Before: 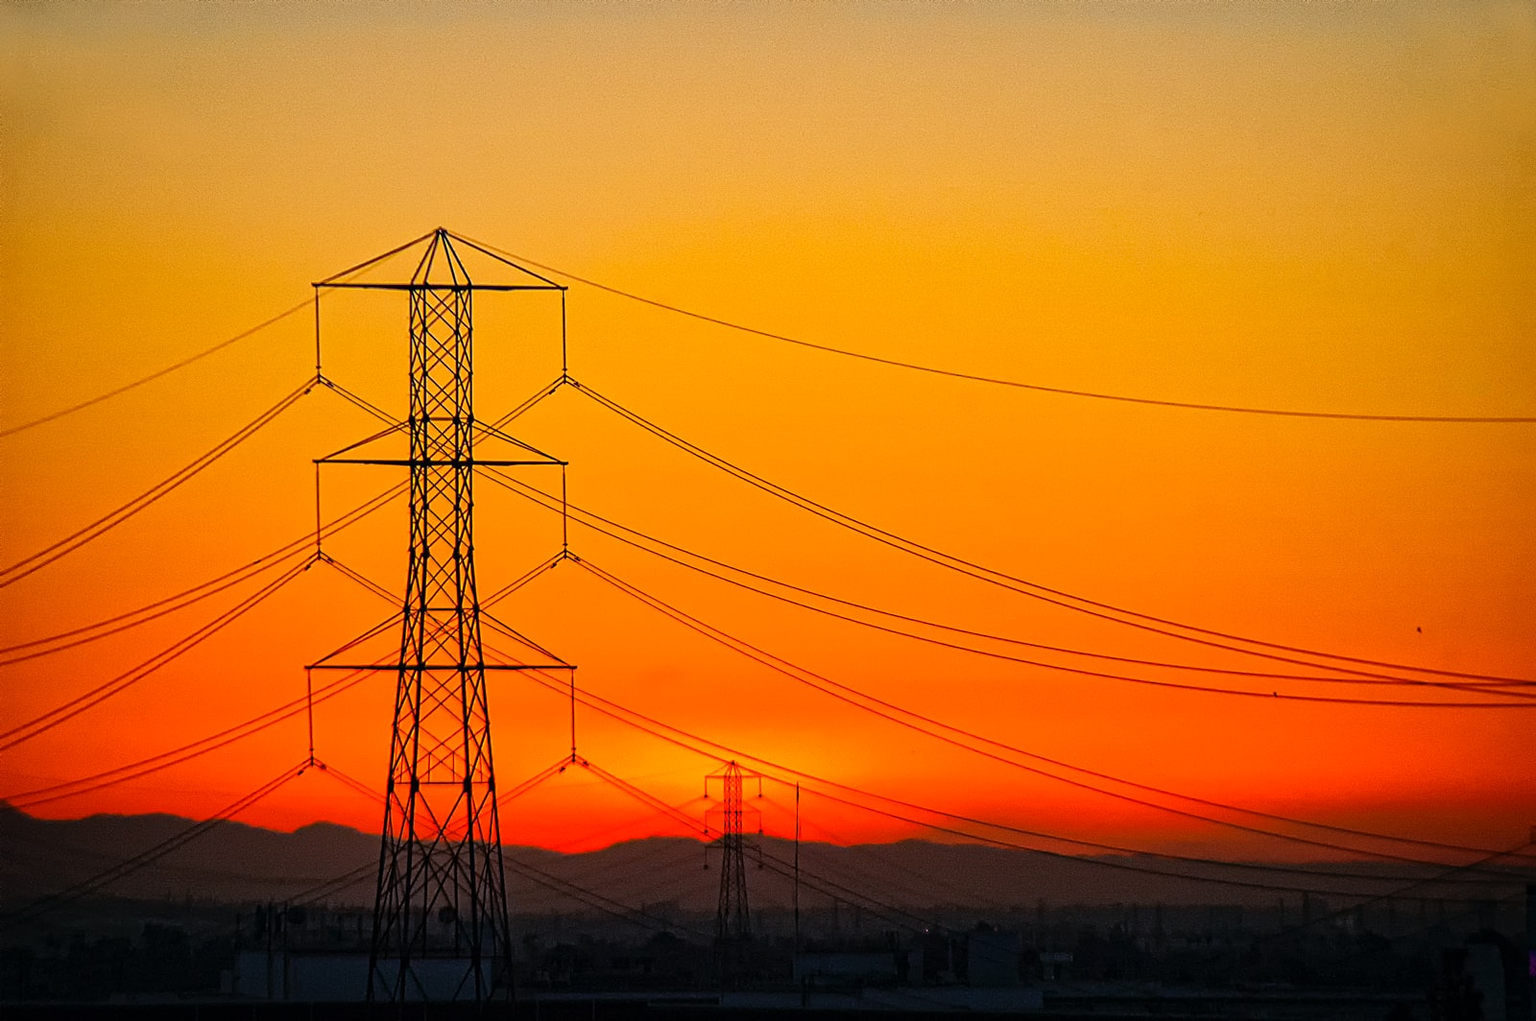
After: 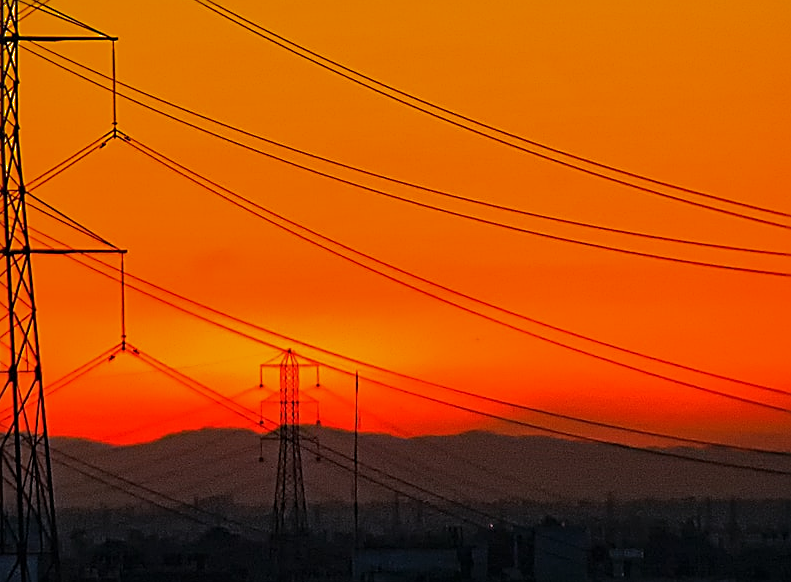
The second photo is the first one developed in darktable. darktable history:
sharpen: on, module defaults
crop: left 29.672%, top 41.786%, right 20.851%, bottom 3.487%
shadows and highlights: shadows 25, highlights -70
